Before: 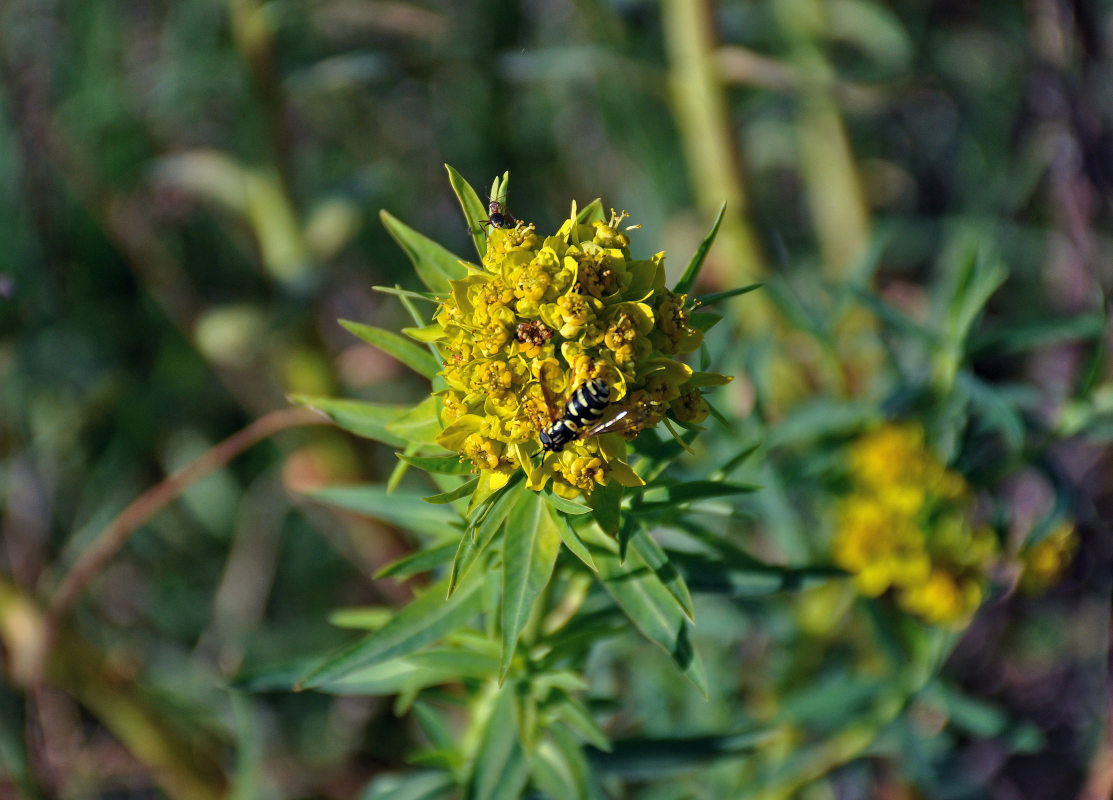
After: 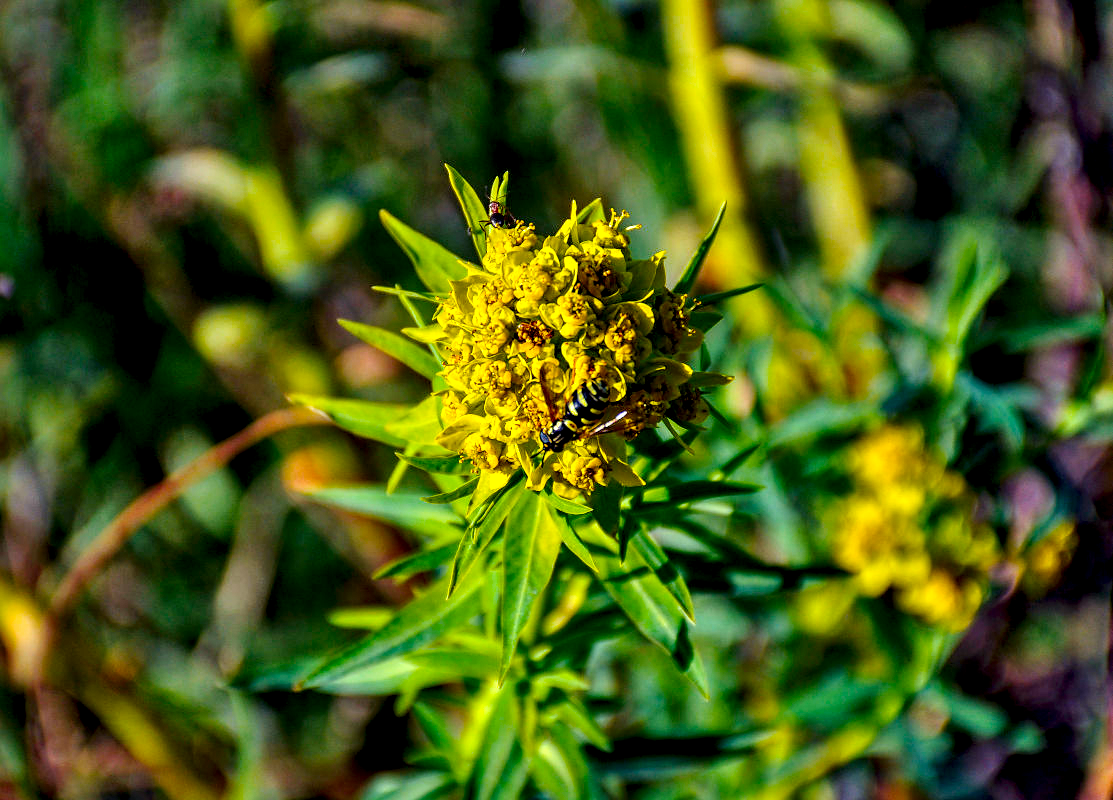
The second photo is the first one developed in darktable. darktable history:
shadows and highlights: on, module defaults
contrast brightness saturation: contrast 0.142
sharpen: radius 1.48, amount 0.395, threshold 1.462
local contrast: highlights 60%, shadows 61%, detail 160%
tone curve: curves: ch0 [(0.021, 0) (0.104, 0.052) (0.496, 0.526) (0.737, 0.783) (1, 1)], preserve colors none
color balance rgb: power › chroma 0.659%, power › hue 60°, linear chroma grading › mid-tones 7.767%, perceptual saturation grading › global saturation 74.687%, perceptual saturation grading › shadows -30.438%
